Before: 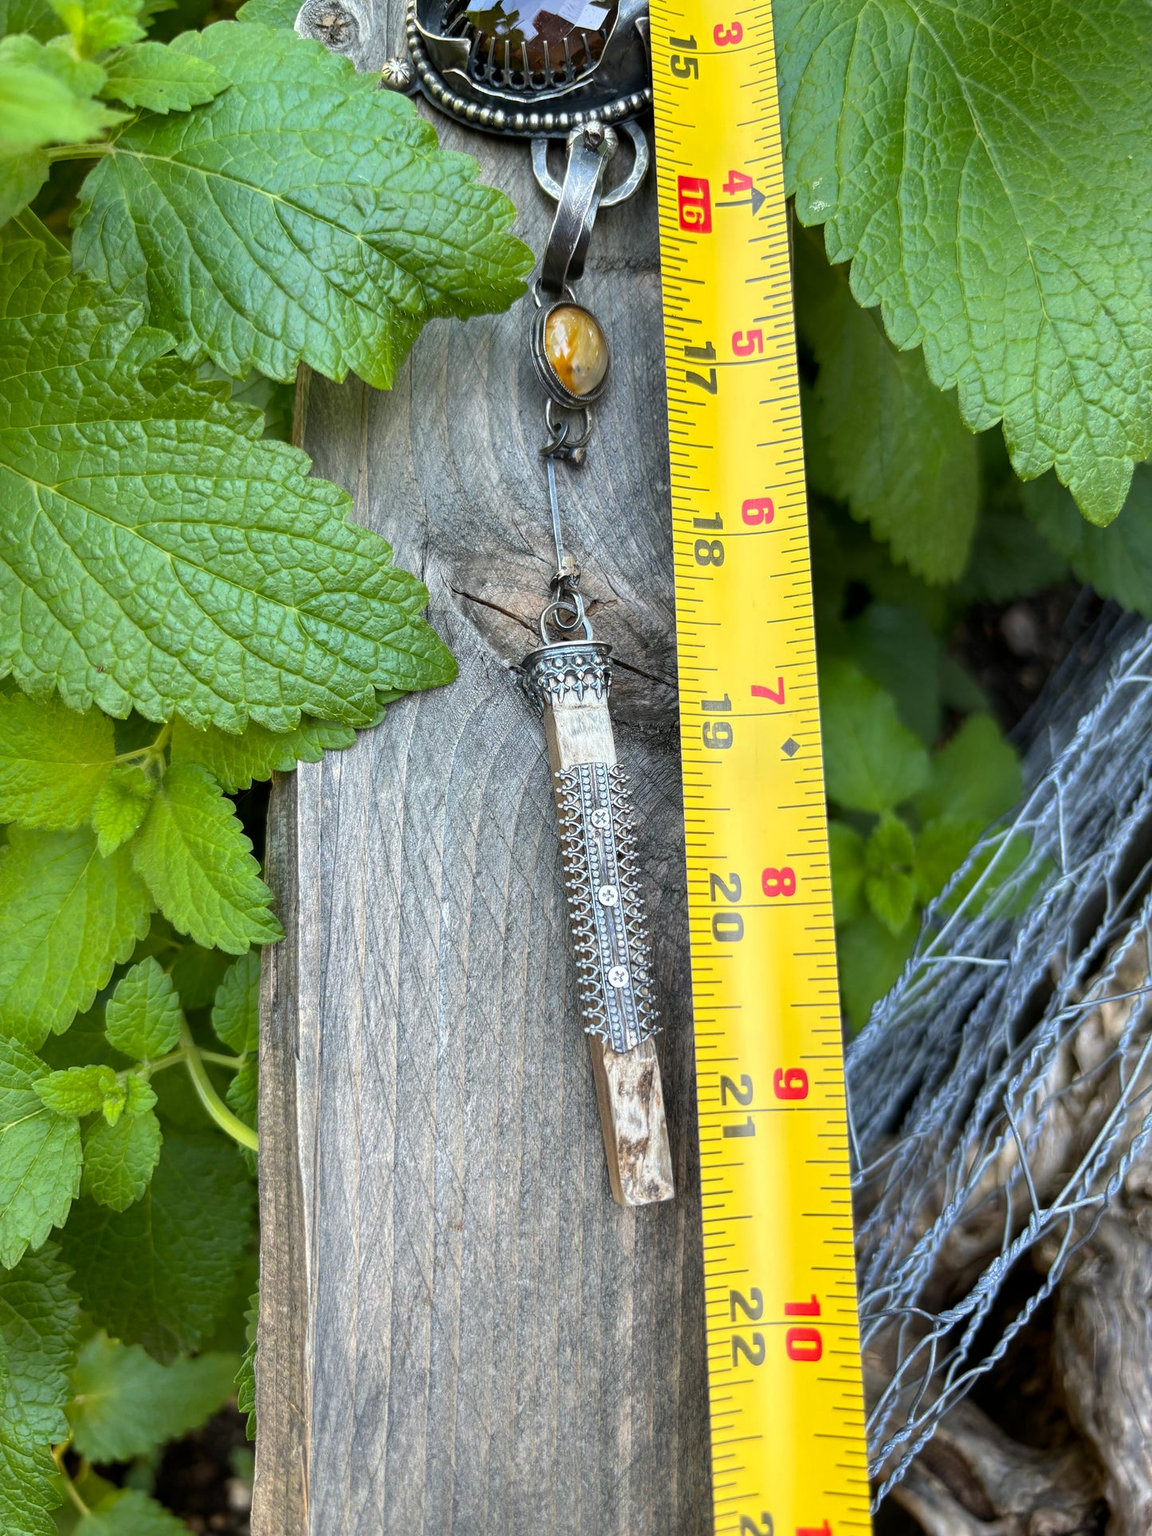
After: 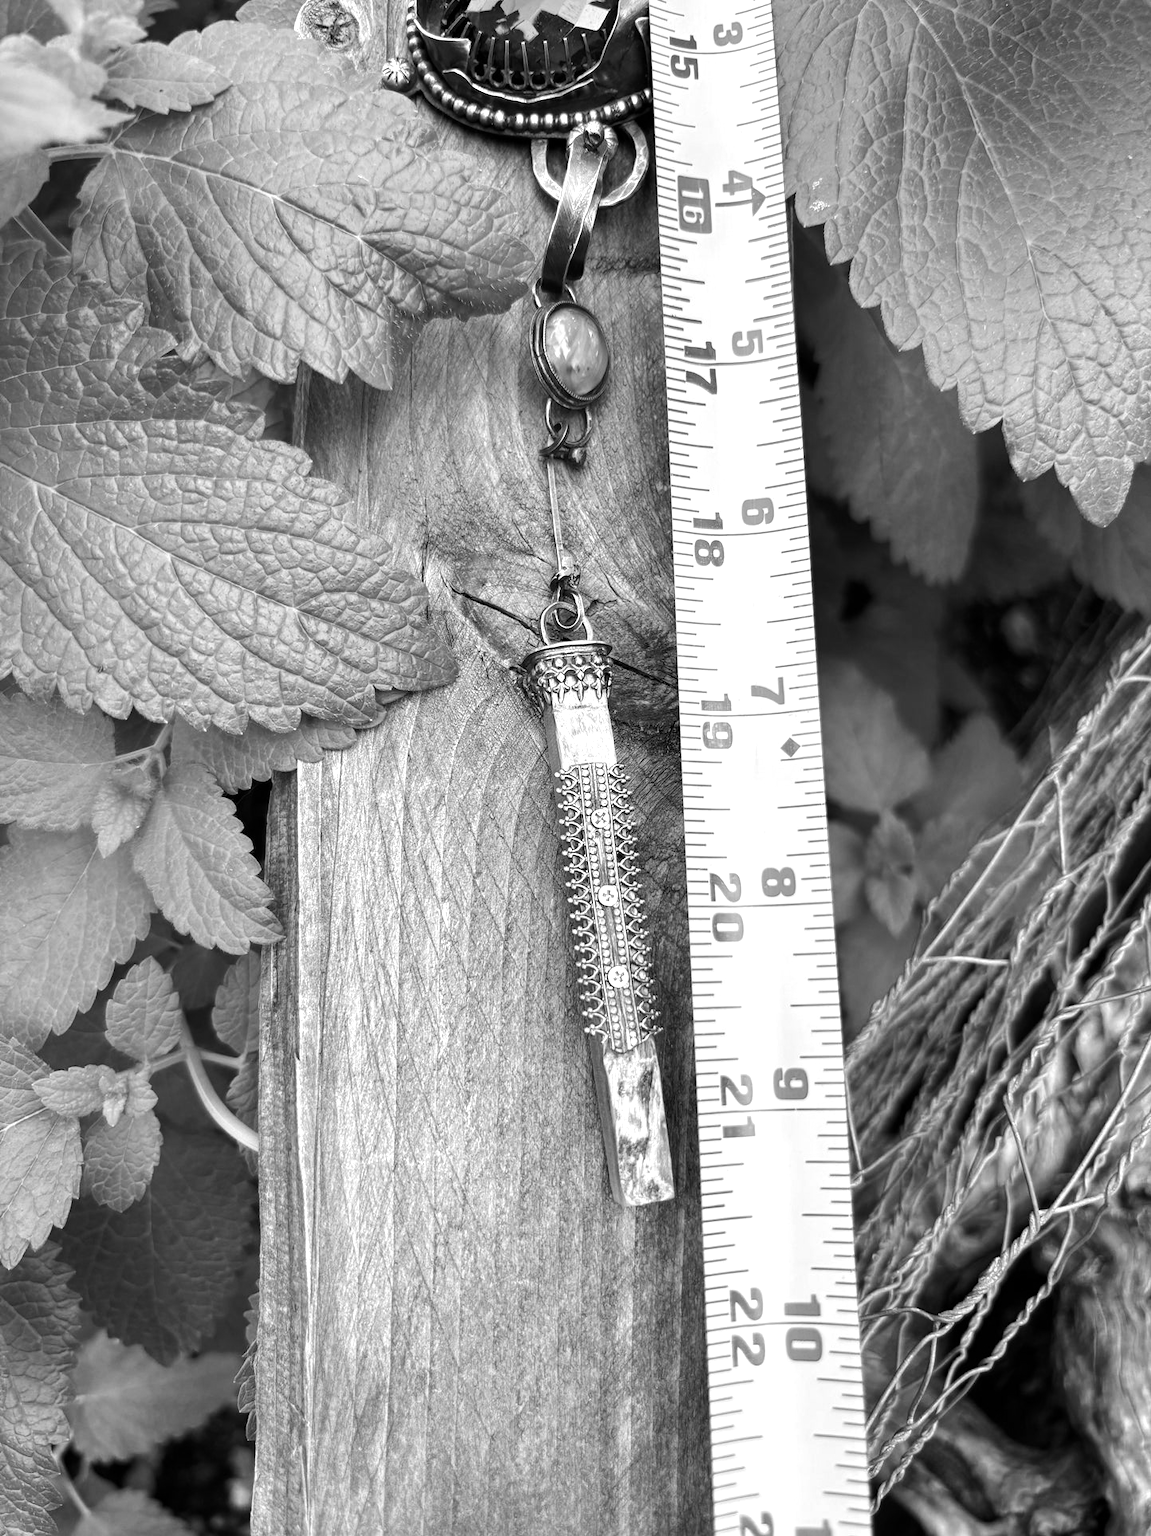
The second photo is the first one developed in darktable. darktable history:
tone equalizer: -8 EV -0.417 EV, -7 EV -0.389 EV, -6 EV -0.333 EV, -5 EV -0.222 EV, -3 EV 0.222 EV, -2 EV 0.333 EV, -1 EV 0.389 EV, +0 EV 0.417 EV, edges refinement/feathering 500, mask exposure compensation -1.25 EV, preserve details no
contrast brightness saturation: saturation -1
